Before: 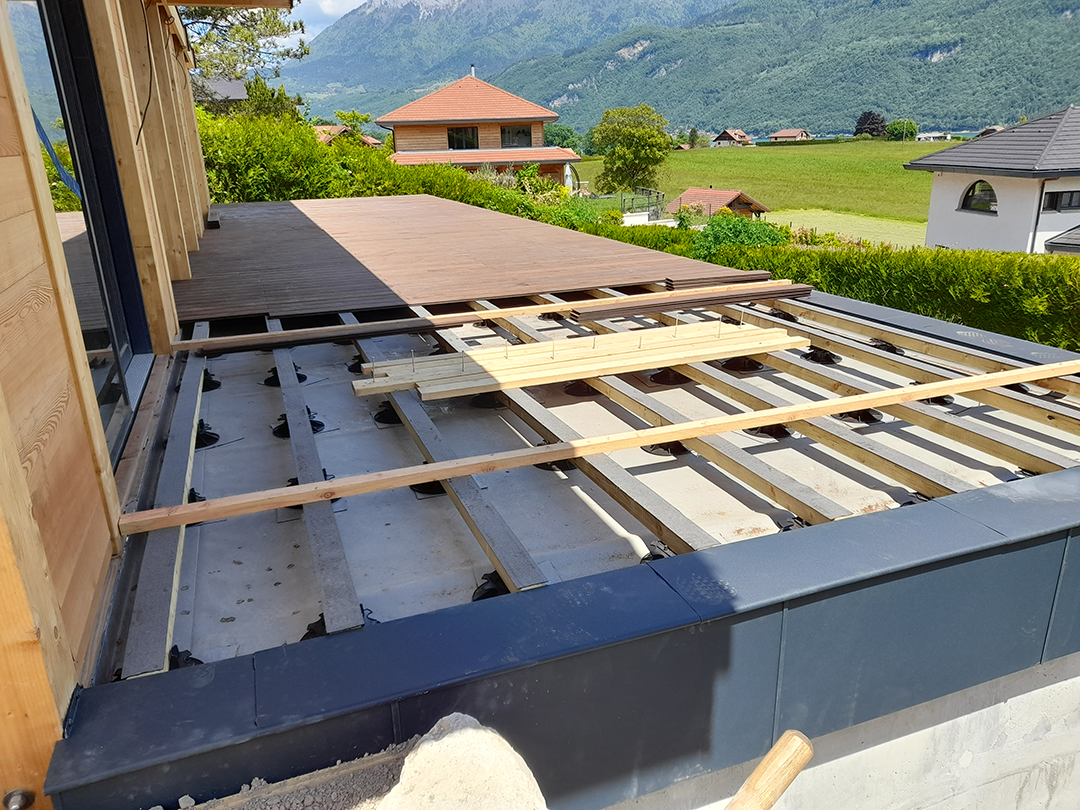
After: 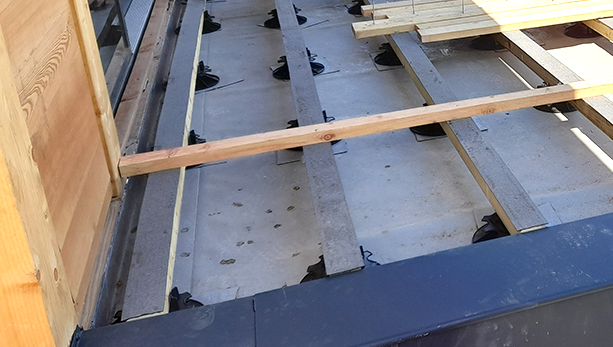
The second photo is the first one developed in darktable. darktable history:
crop: top 44.257%, right 43.203%, bottom 12.842%
exposure: exposure 0.603 EV, compensate highlight preservation false
